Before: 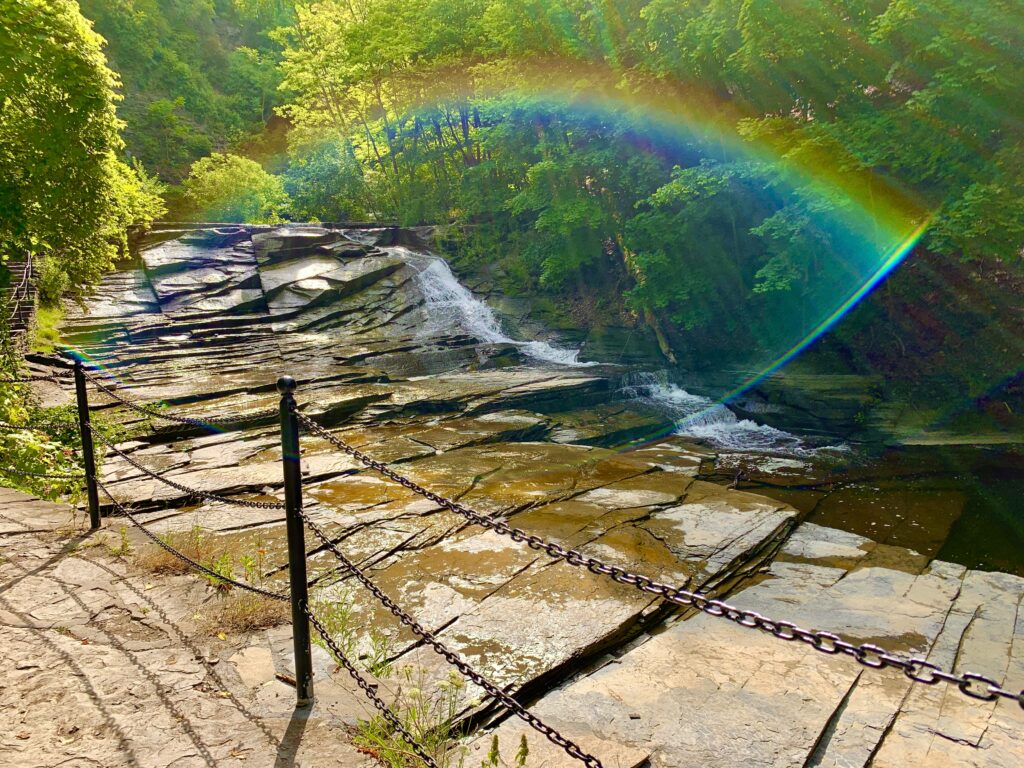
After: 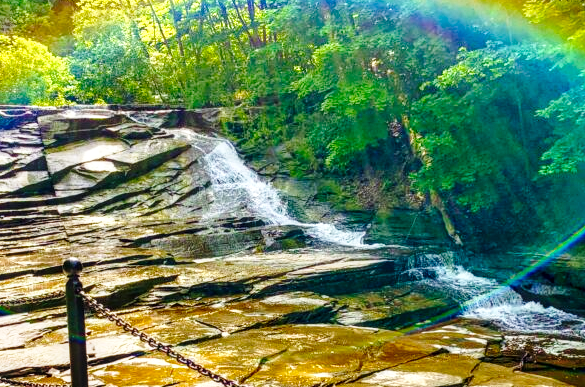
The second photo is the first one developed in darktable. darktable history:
base curve: curves: ch0 [(0, 0) (0.028, 0.03) (0.121, 0.232) (0.46, 0.748) (0.859, 0.968) (1, 1)], preserve colors none
crop: left 20.932%, top 15.471%, right 21.848%, bottom 34.081%
local contrast: highlights 61%, detail 143%, midtone range 0.428
